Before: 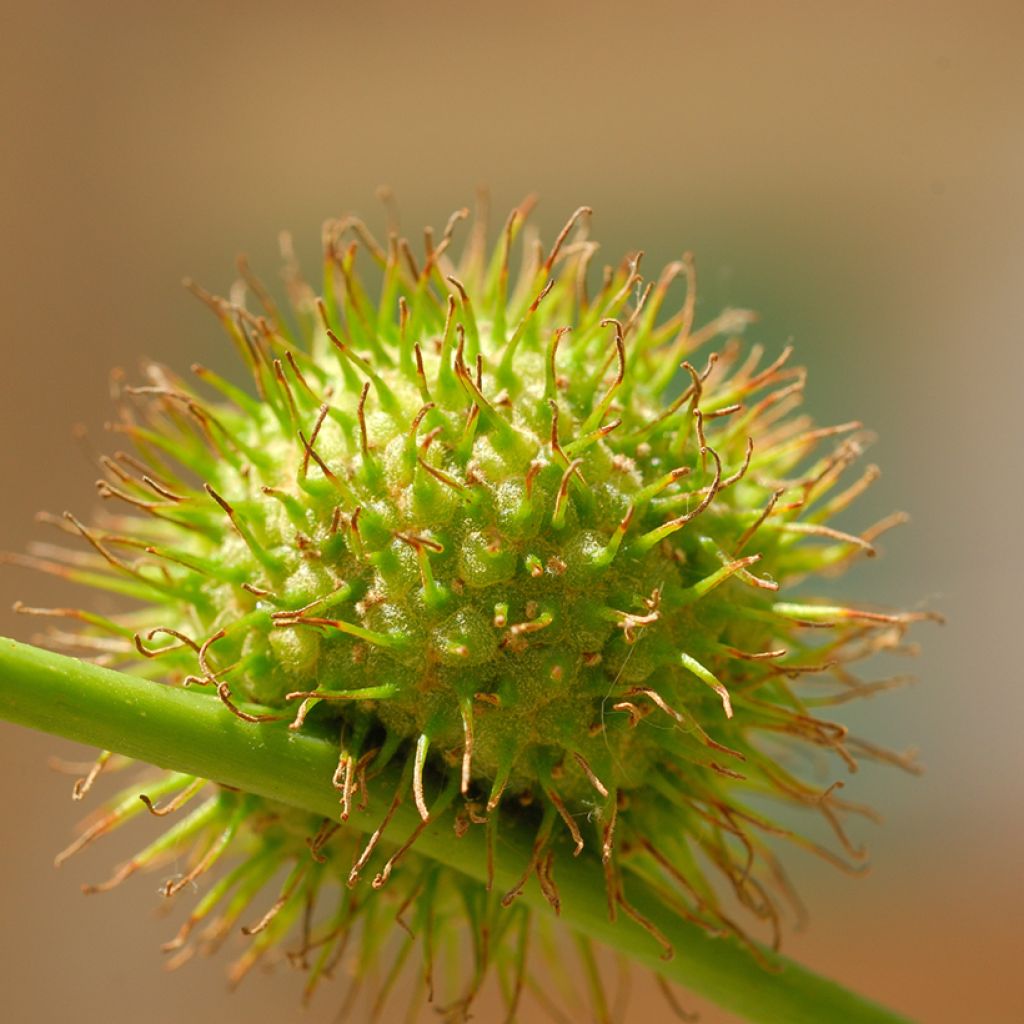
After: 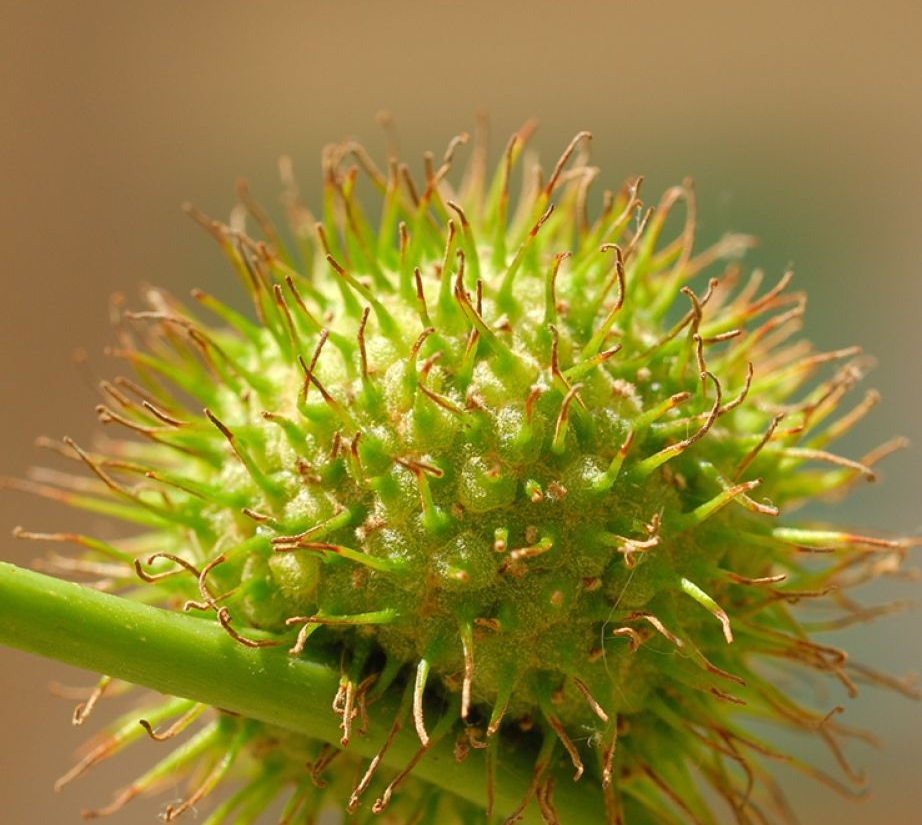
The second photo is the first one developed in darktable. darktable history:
crop: top 7.42%, right 9.915%, bottom 11.952%
